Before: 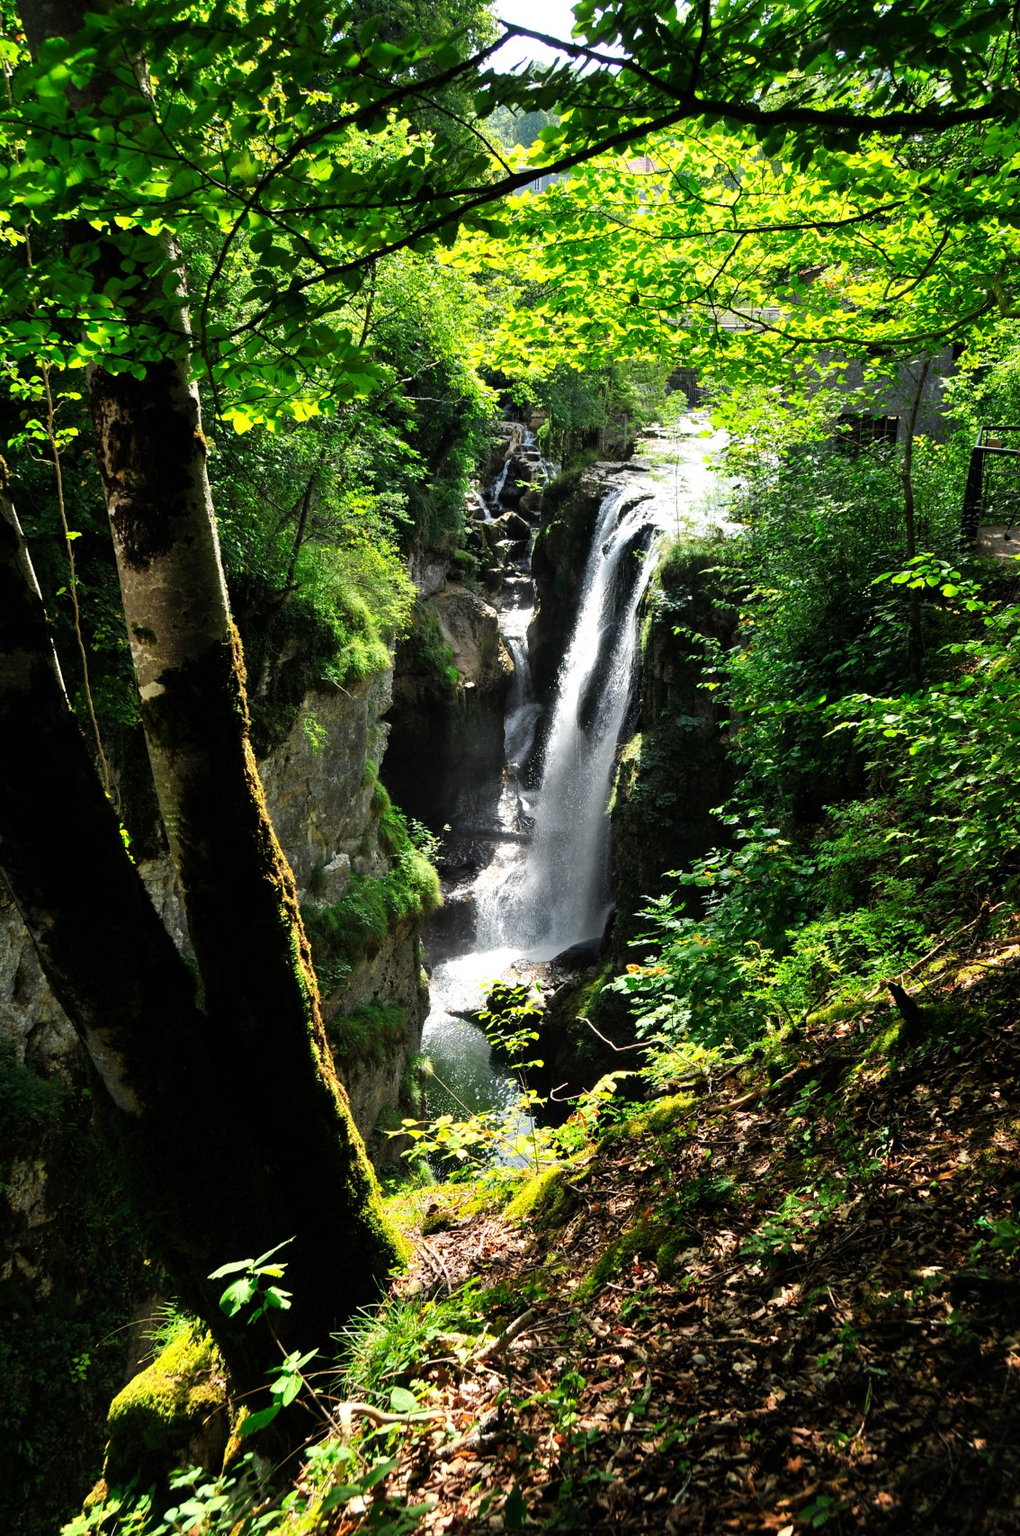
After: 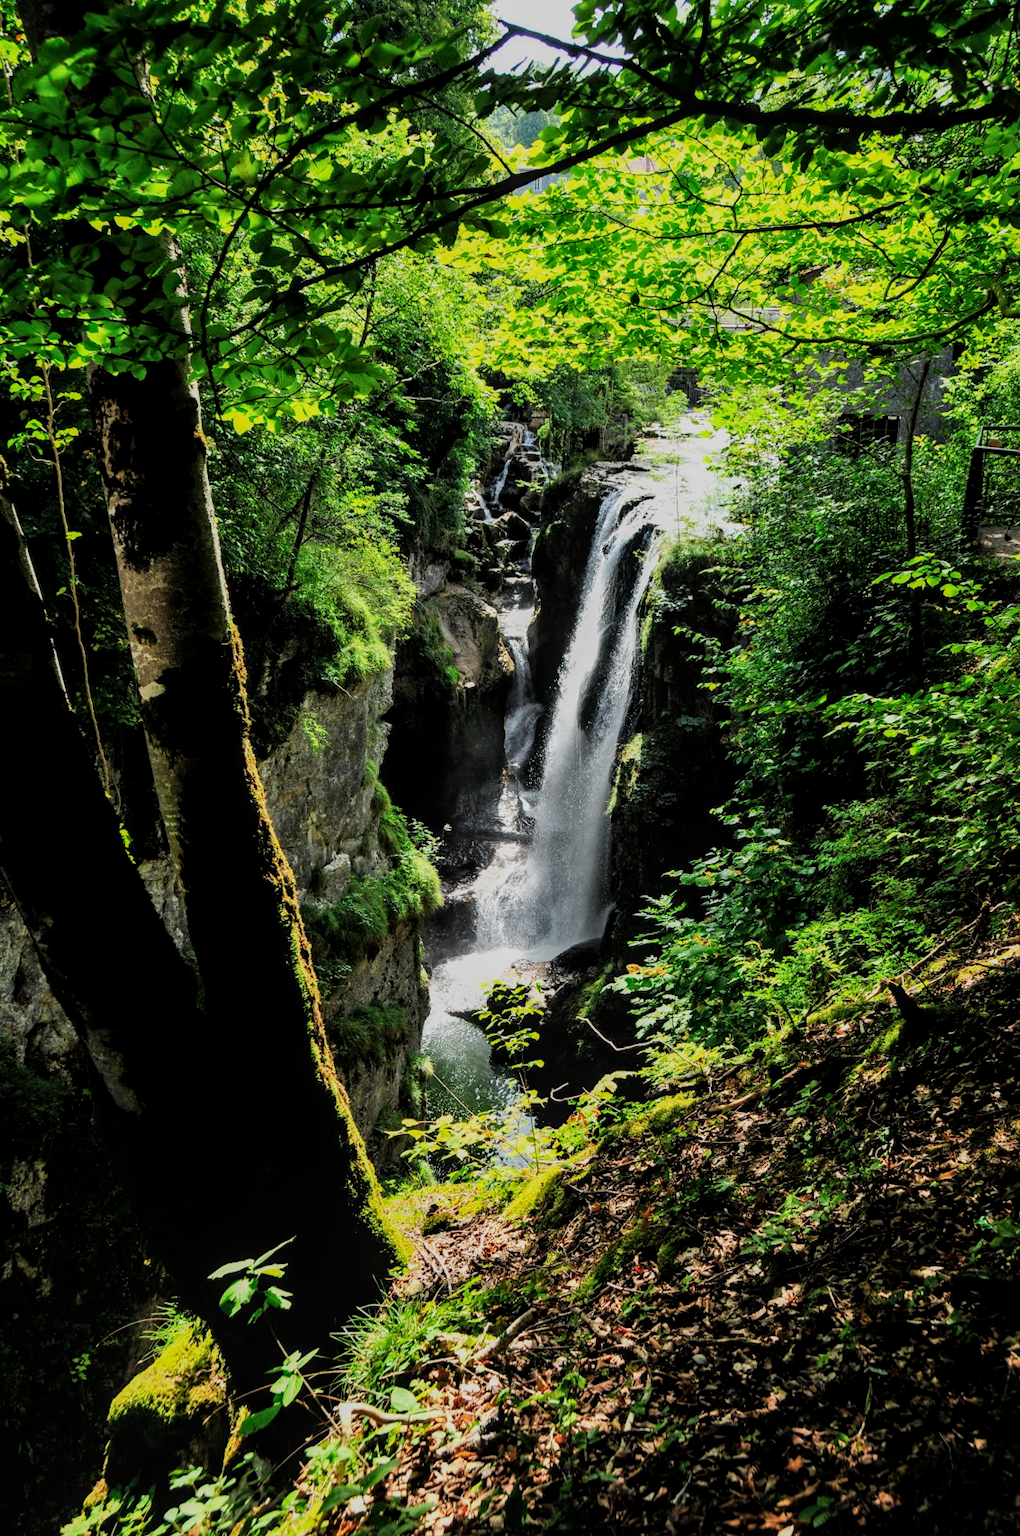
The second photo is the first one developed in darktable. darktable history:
filmic rgb: black relative exposure -7.82 EV, white relative exposure 4.29 EV, hardness 3.86, color science v6 (2022)
local contrast: on, module defaults
